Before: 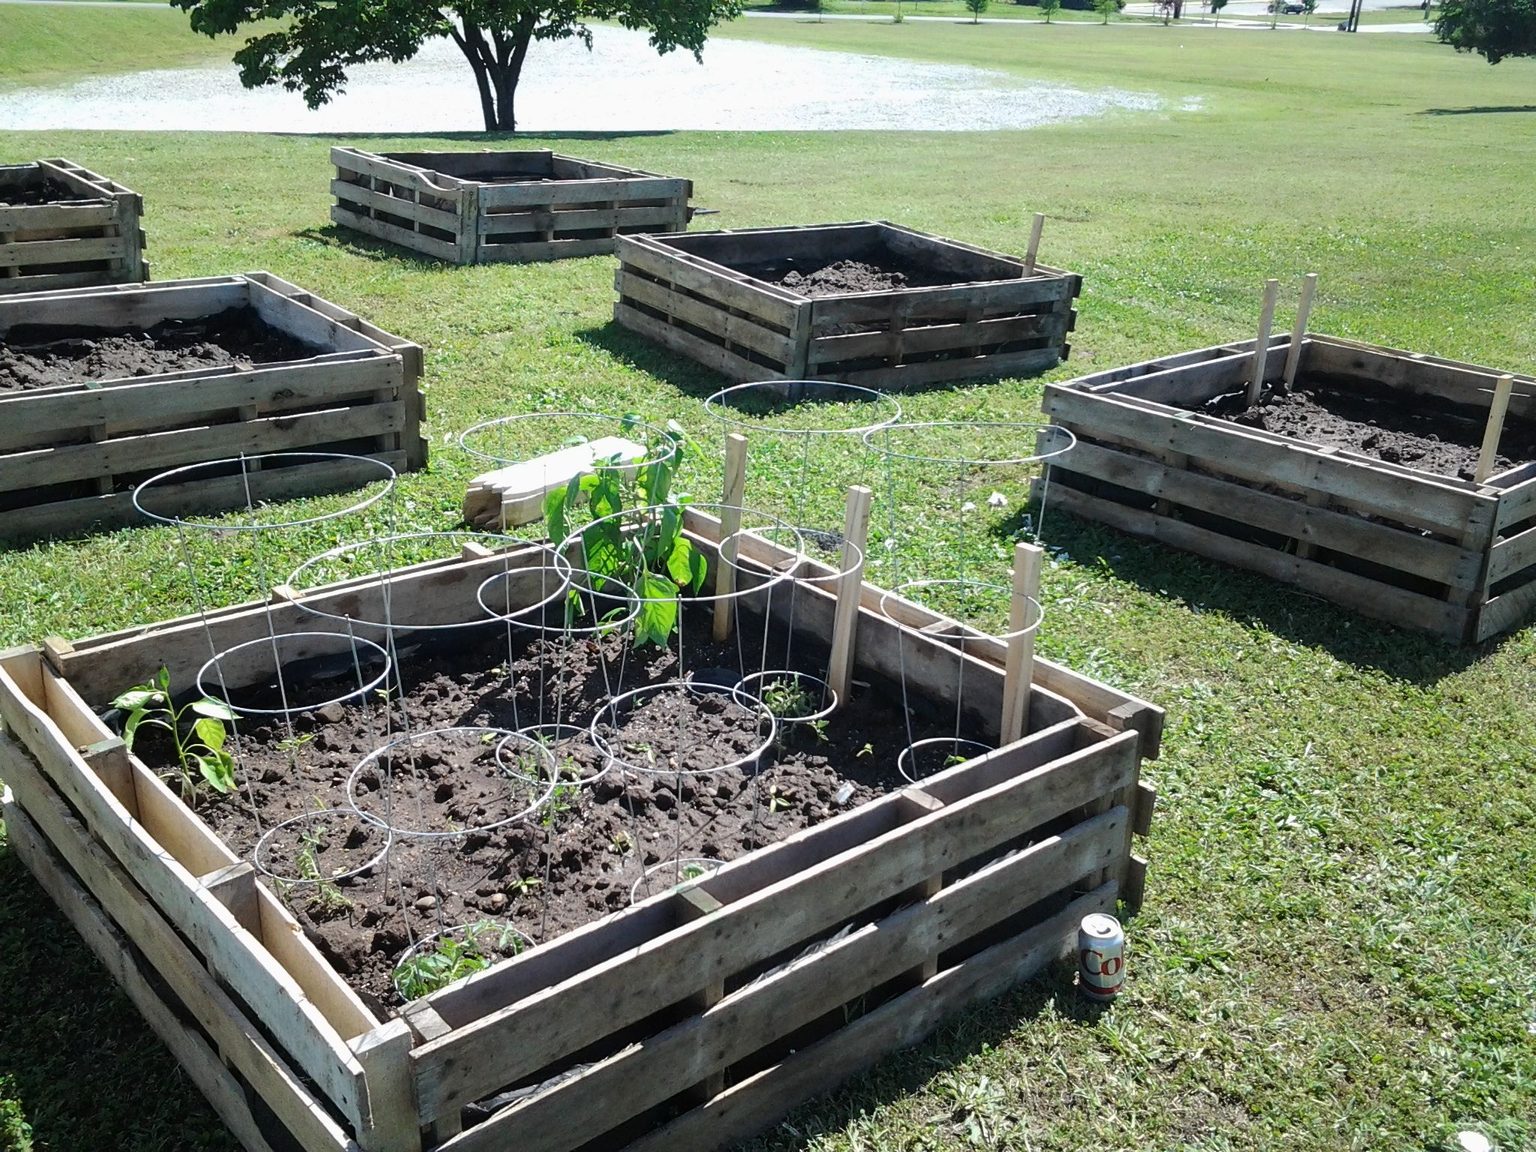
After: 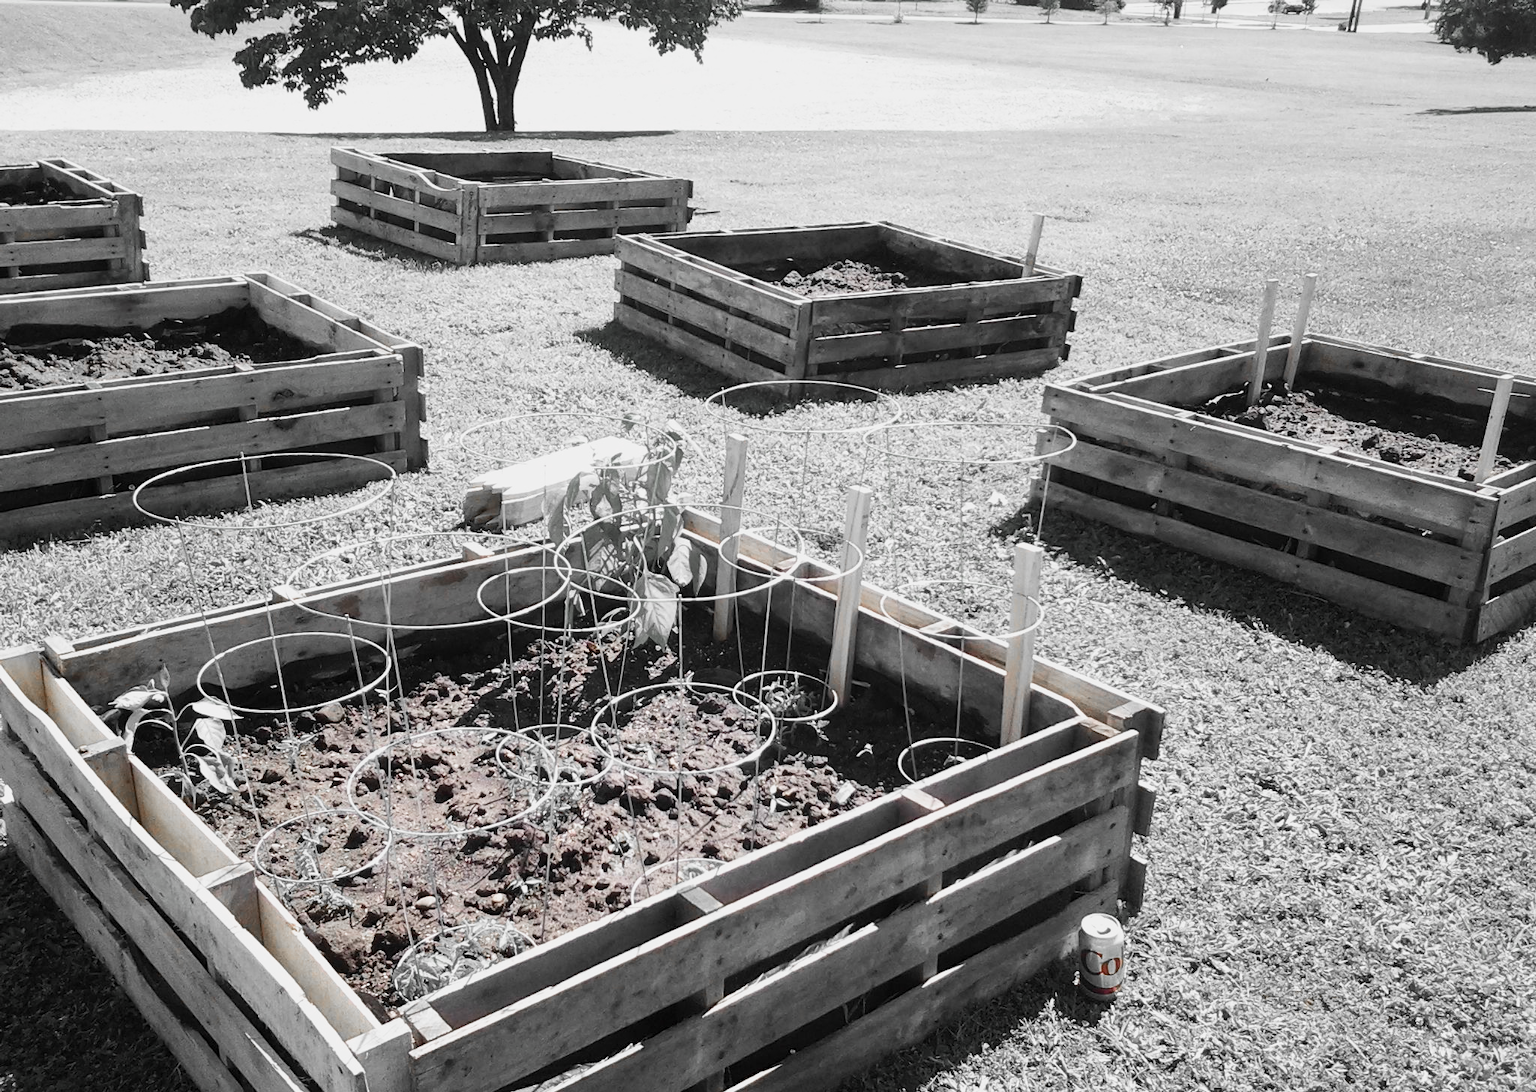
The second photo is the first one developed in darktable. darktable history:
crop and rotate: top 0%, bottom 5.097%
base curve: curves: ch0 [(0, 0) (0.088, 0.125) (0.176, 0.251) (0.354, 0.501) (0.613, 0.749) (1, 0.877)], preserve colors none
color zones: curves: ch0 [(0, 0.65) (0.096, 0.644) (0.221, 0.539) (0.429, 0.5) (0.571, 0.5) (0.714, 0.5) (0.857, 0.5) (1, 0.65)]; ch1 [(0, 0.5) (0.143, 0.5) (0.257, -0.002) (0.429, 0.04) (0.571, -0.001) (0.714, -0.015) (0.857, 0.024) (1, 0.5)]
